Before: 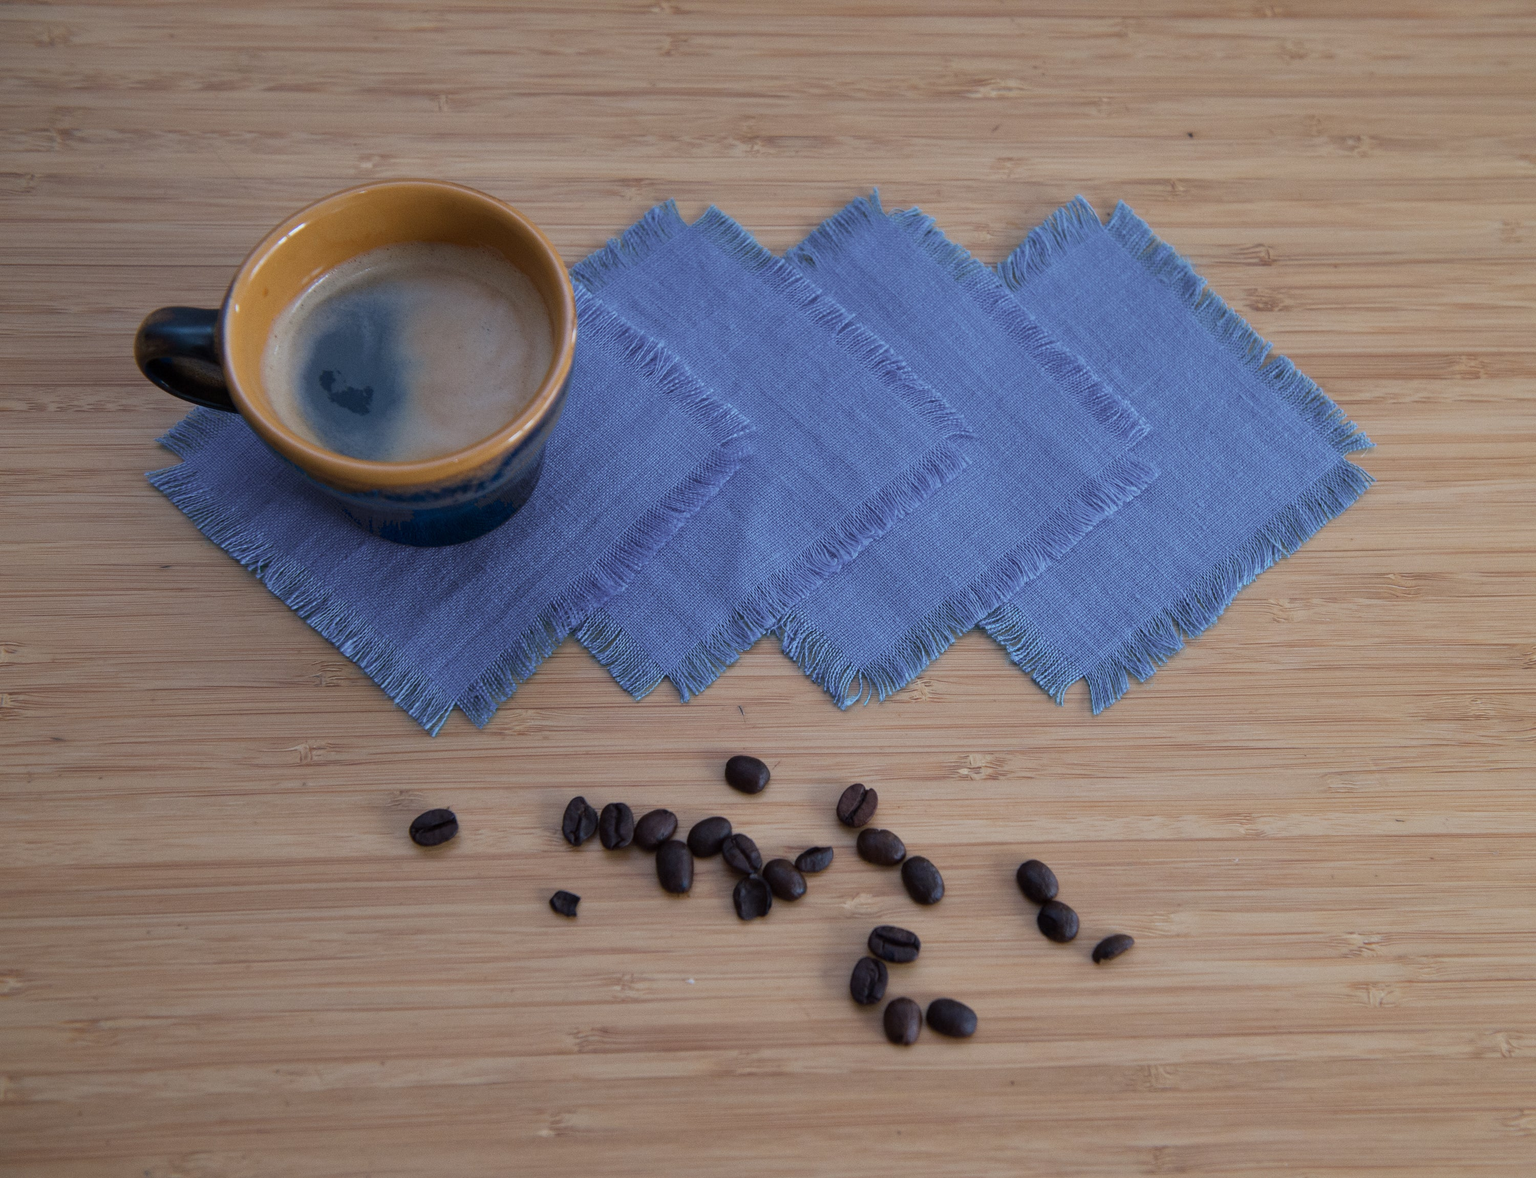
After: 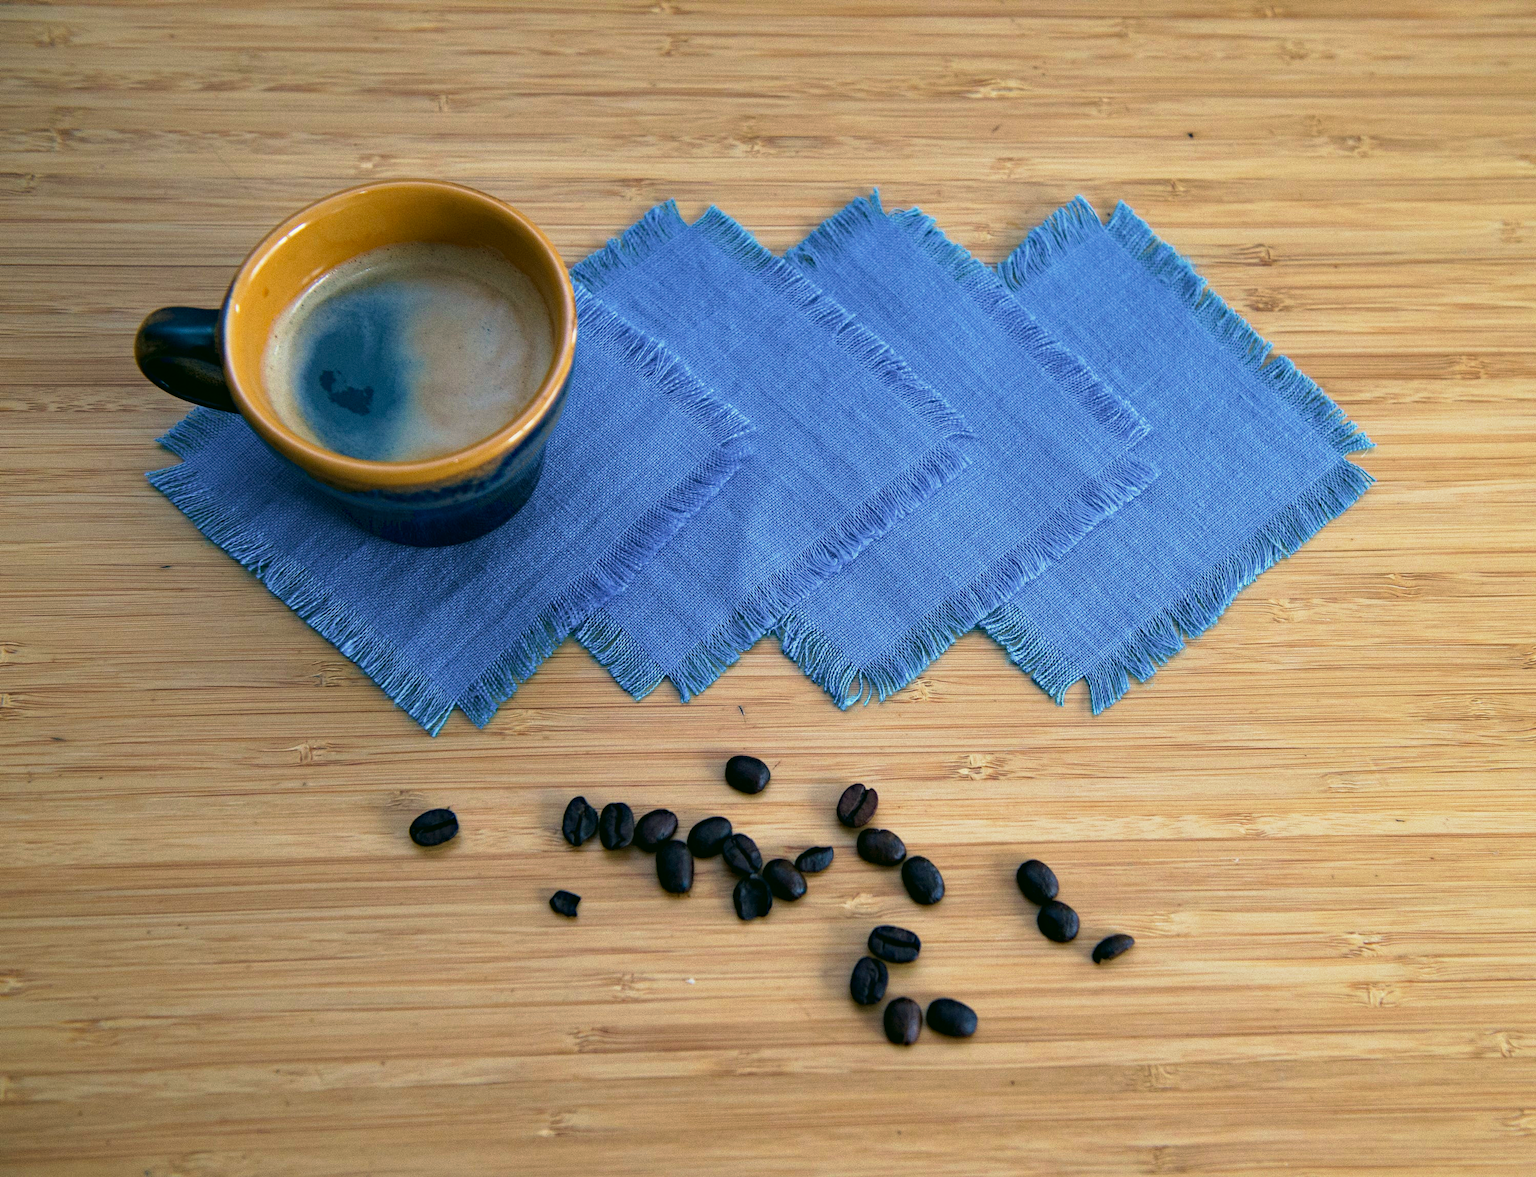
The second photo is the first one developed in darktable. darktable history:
base curve: curves: ch0 [(0, 0) (0.005, 0.002) (0.193, 0.295) (0.399, 0.664) (0.75, 0.928) (1, 1)], preserve colors none
haze removal: strength 0.285, distance 0.255, compatibility mode true, adaptive false
color correction: highlights a* -0.517, highlights b* 9.61, shadows a* -9.33, shadows b* 1.06
velvia: on, module defaults
